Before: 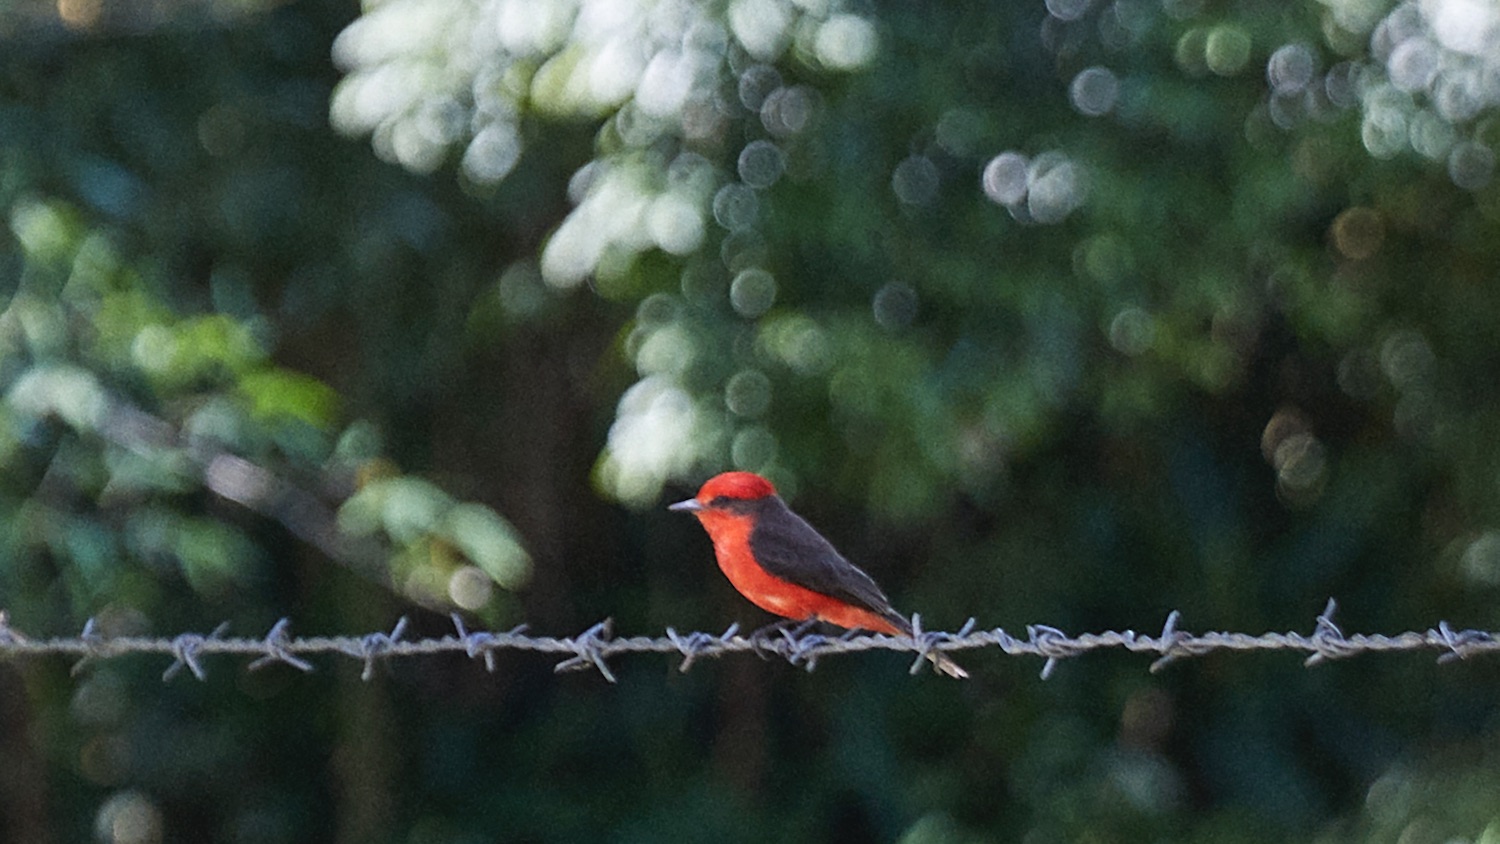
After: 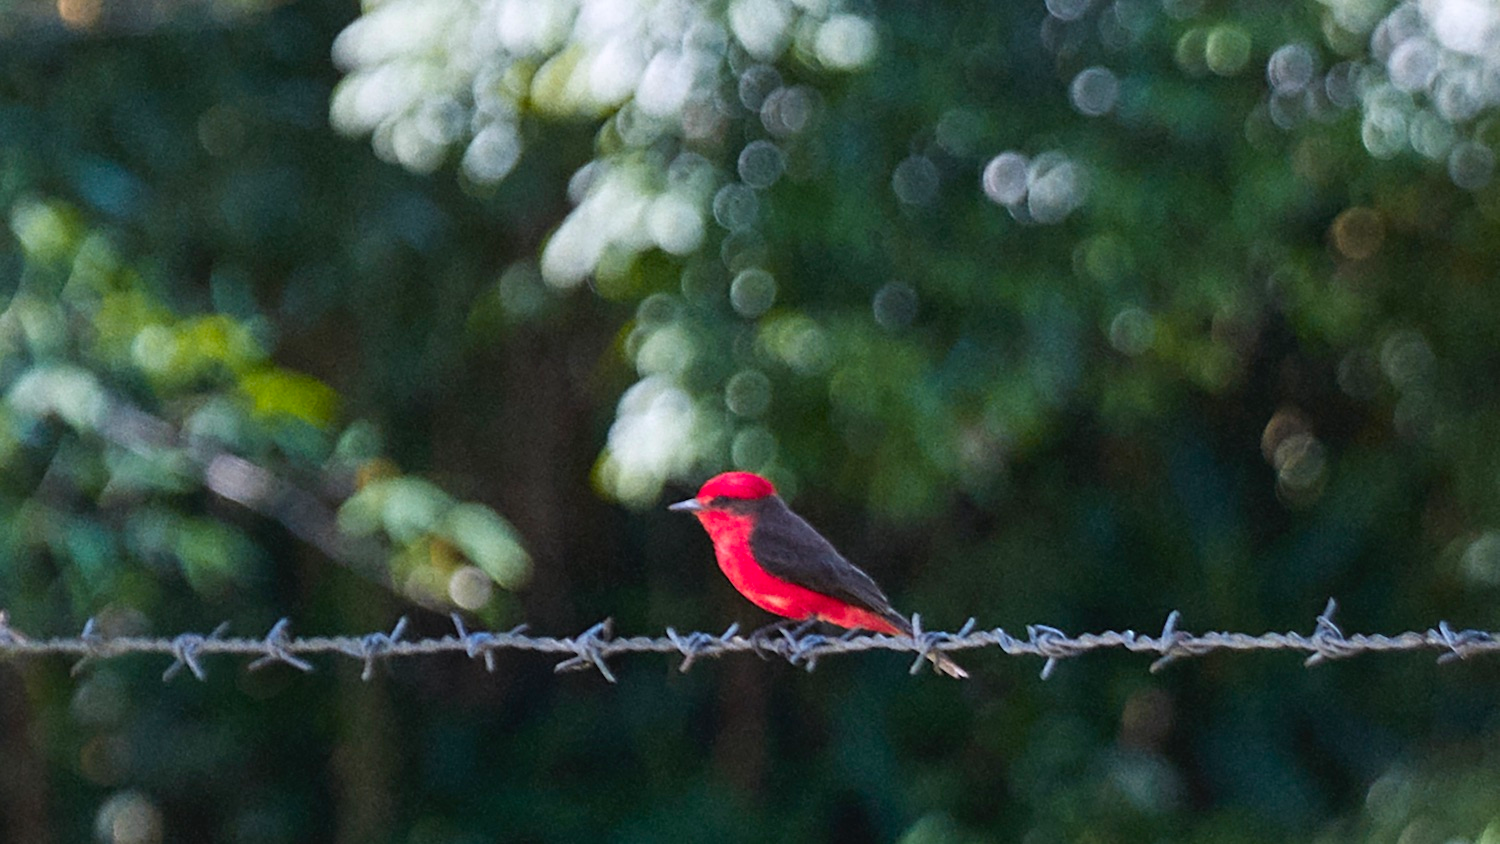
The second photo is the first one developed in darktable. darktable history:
white balance: red 1.004, blue 1.024
color zones: curves: ch1 [(0.235, 0.558) (0.75, 0.5)]; ch2 [(0.25, 0.462) (0.749, 0.457)], mix 25.94%
